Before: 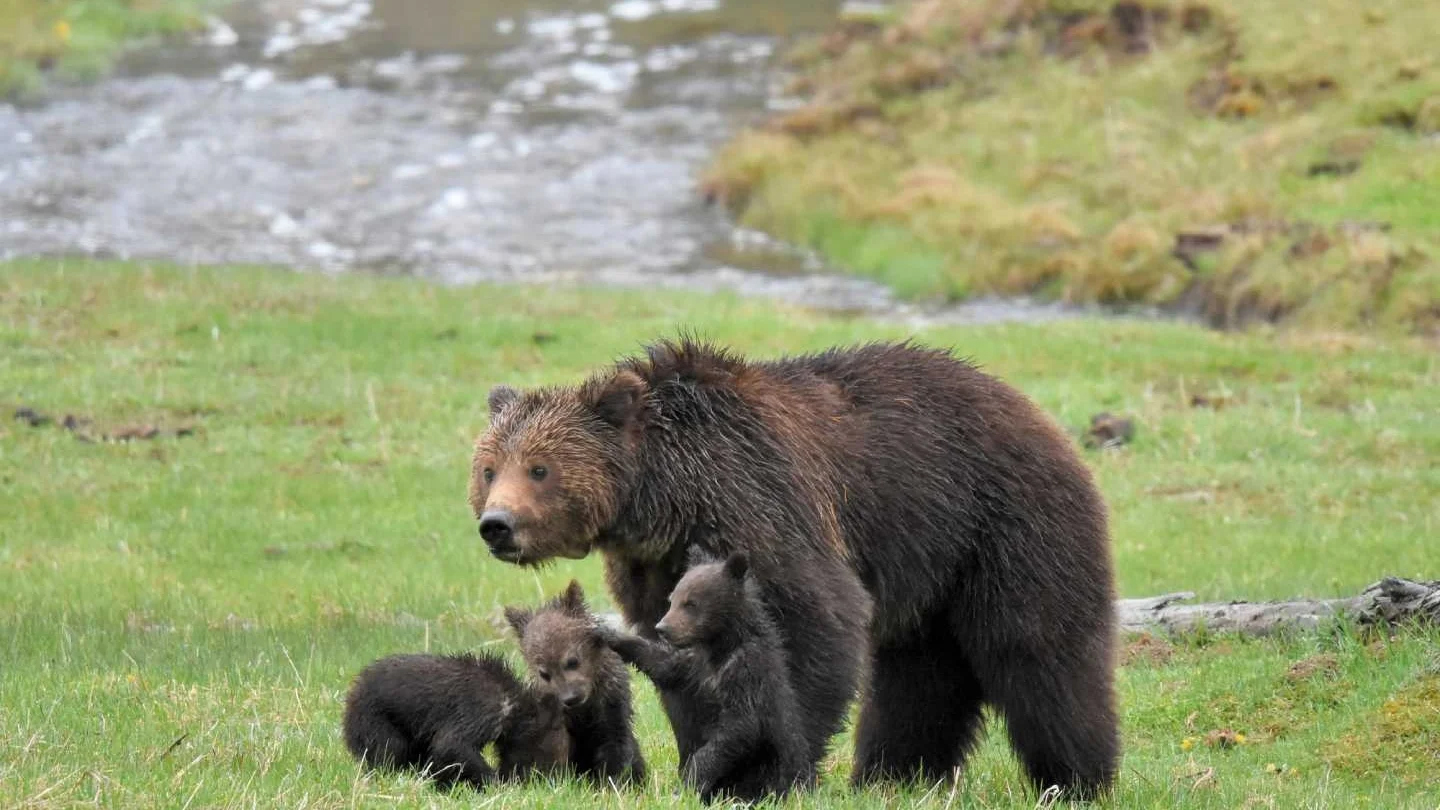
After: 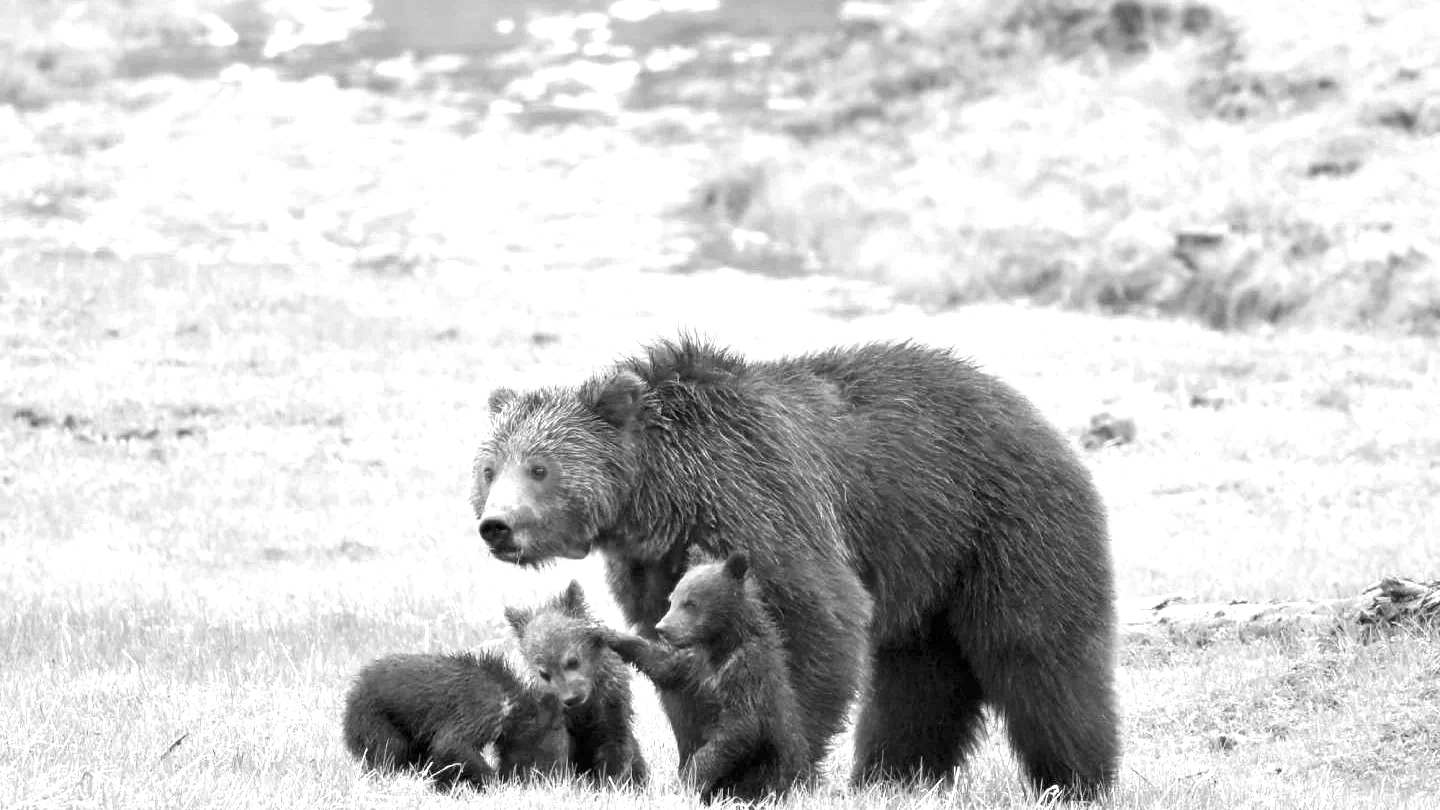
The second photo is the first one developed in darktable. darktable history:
monochrome: a -71.75, b 75.82
exposure: exposure 1.25 EV, compensate exposure bias true, compensate highlight preservation false
